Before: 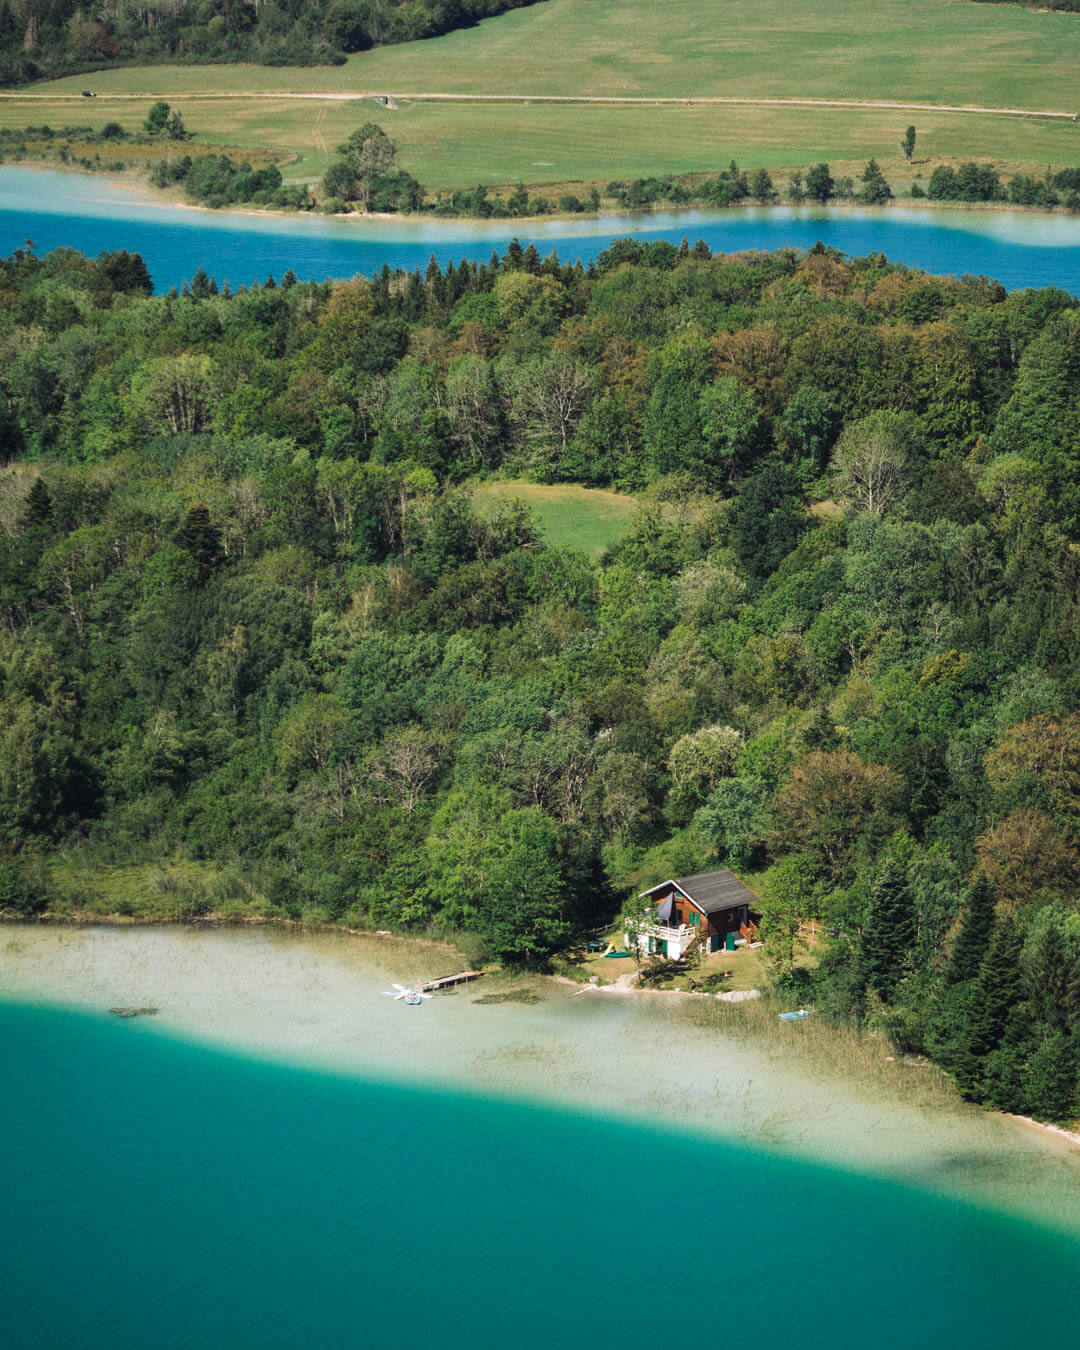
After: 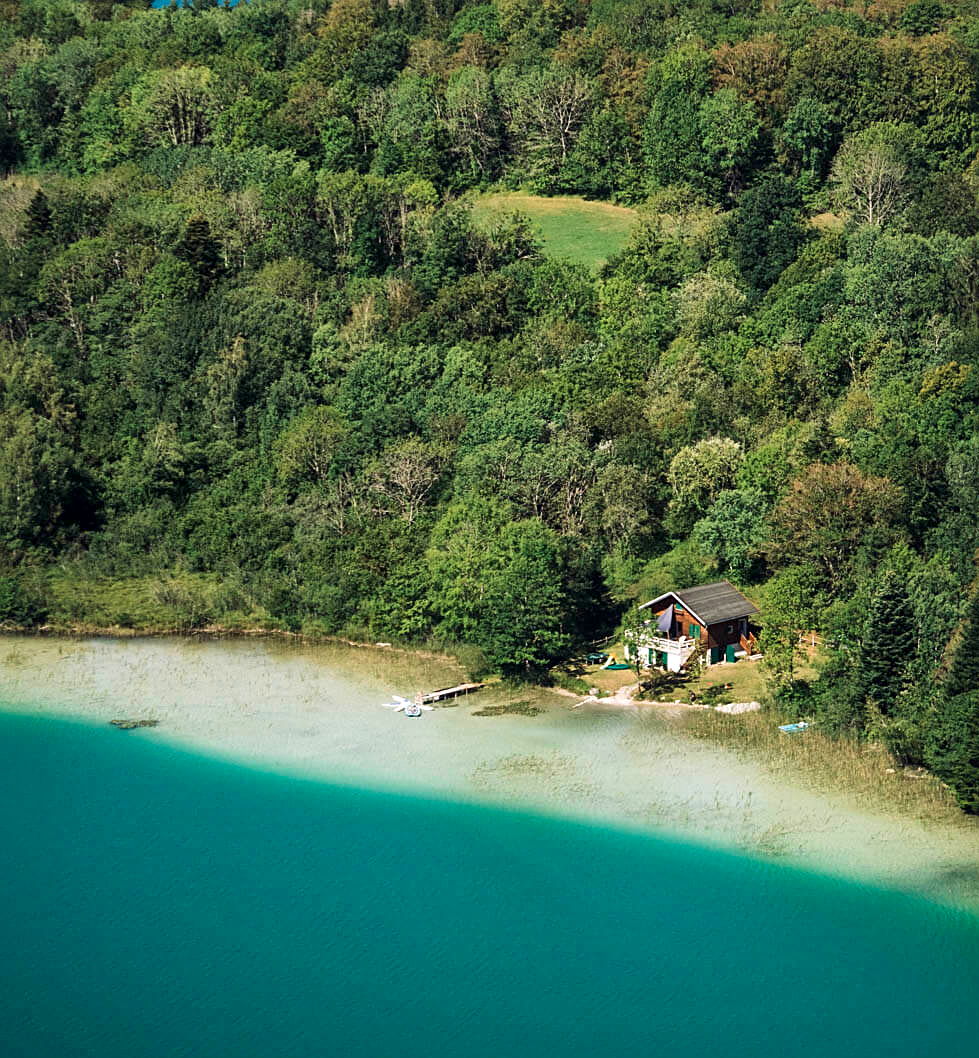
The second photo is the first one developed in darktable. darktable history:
local contrast: mode bilateral grid, contrast 20, coarseness 49, detail 148%, midtone range 0.2
crop: top 21.335%, right 9.317%, bottom 0.271%
sharpen: on, module defaults
velvia: on, module defaults
